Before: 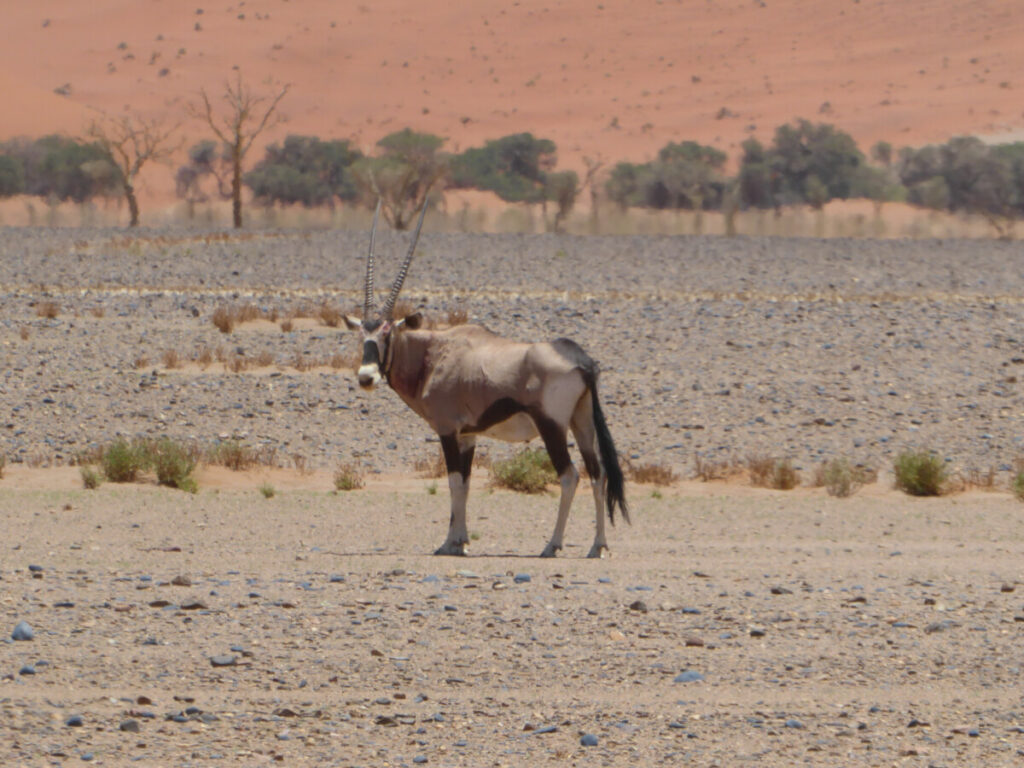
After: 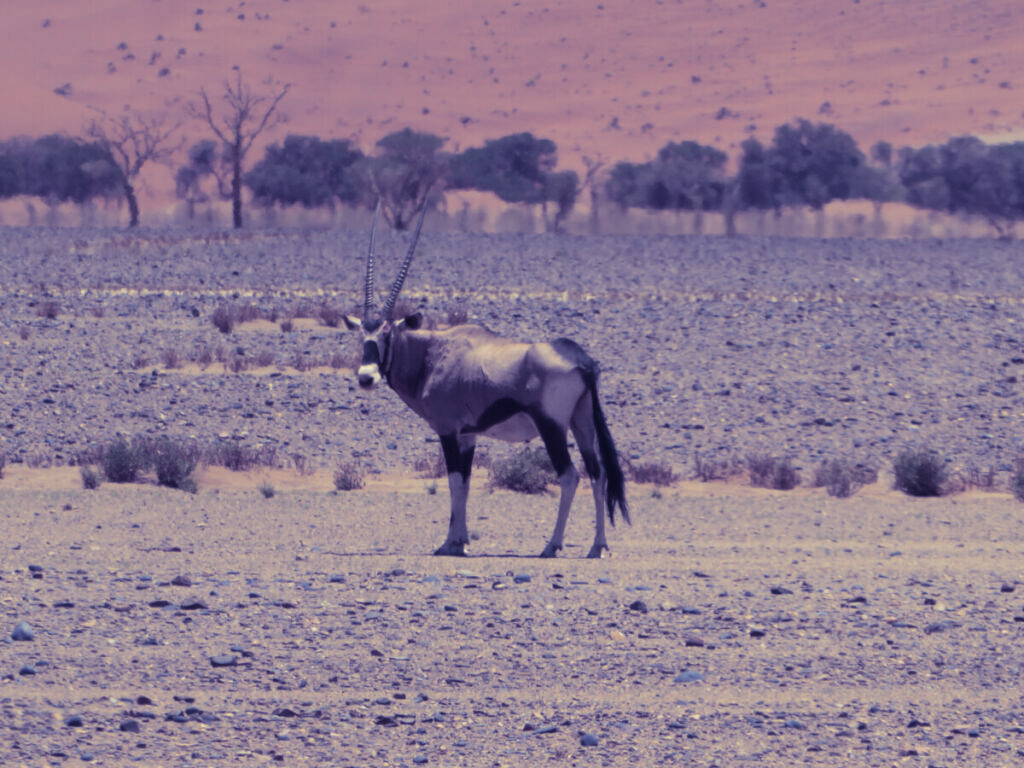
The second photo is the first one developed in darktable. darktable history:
sharpen: radius 2.883, amount 0.868, threshold 47.523
split-toning: shadows › hue 242.67°, shadows › saturation 0.733, highlights › hue 45.33°, highlights › saturation 0.667, balance -53.304, compress 21.15%
